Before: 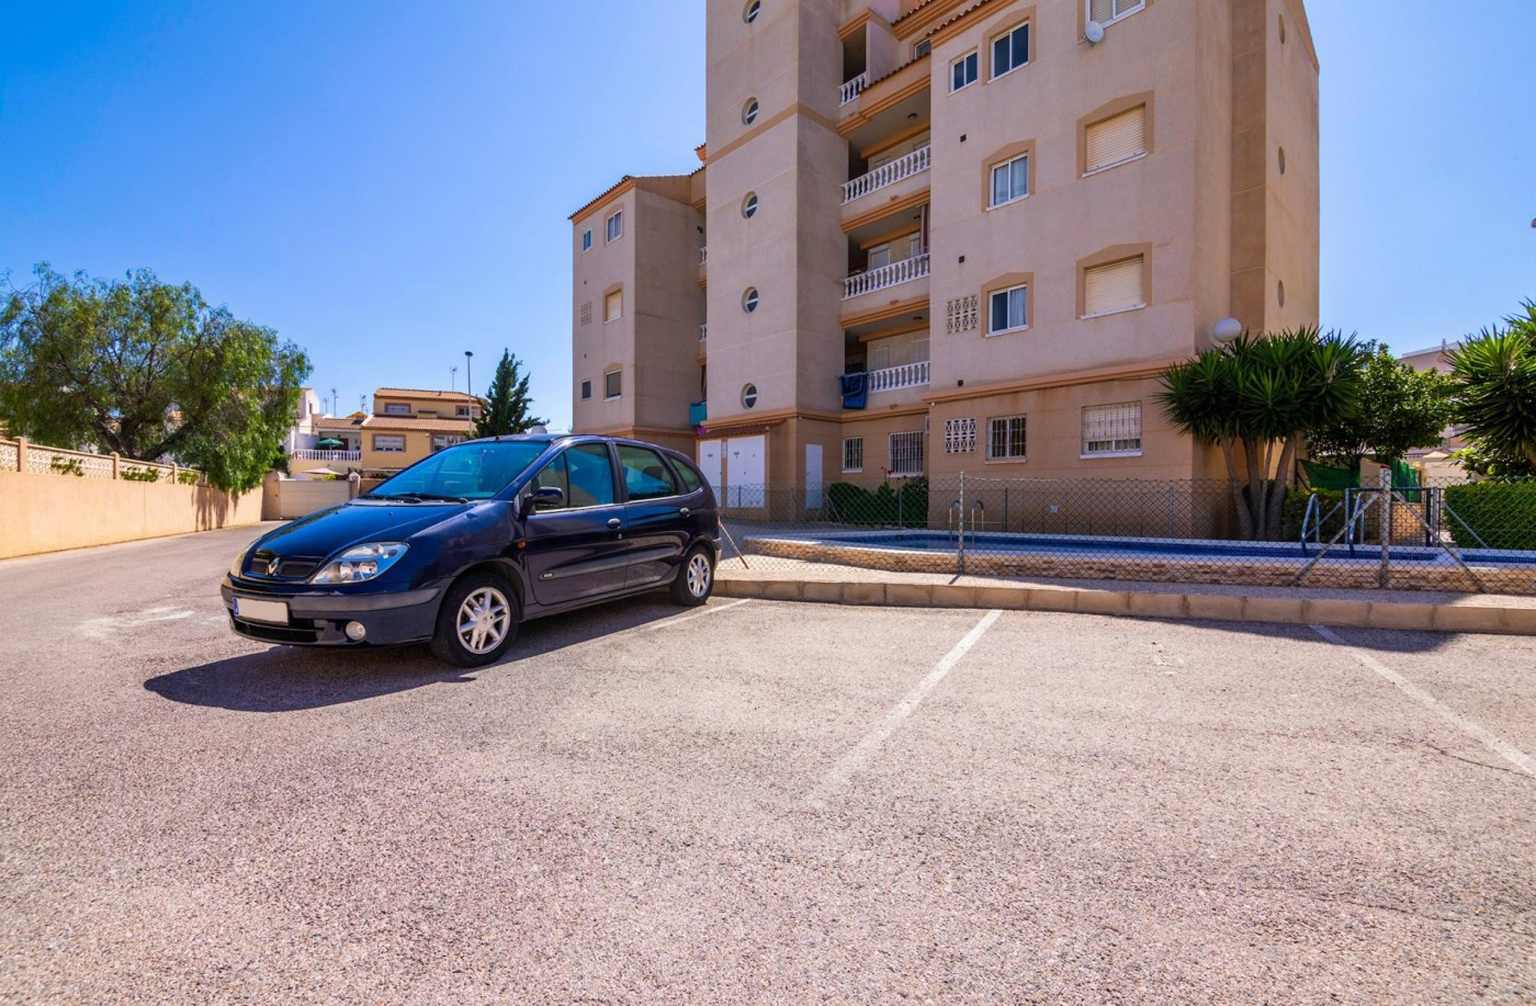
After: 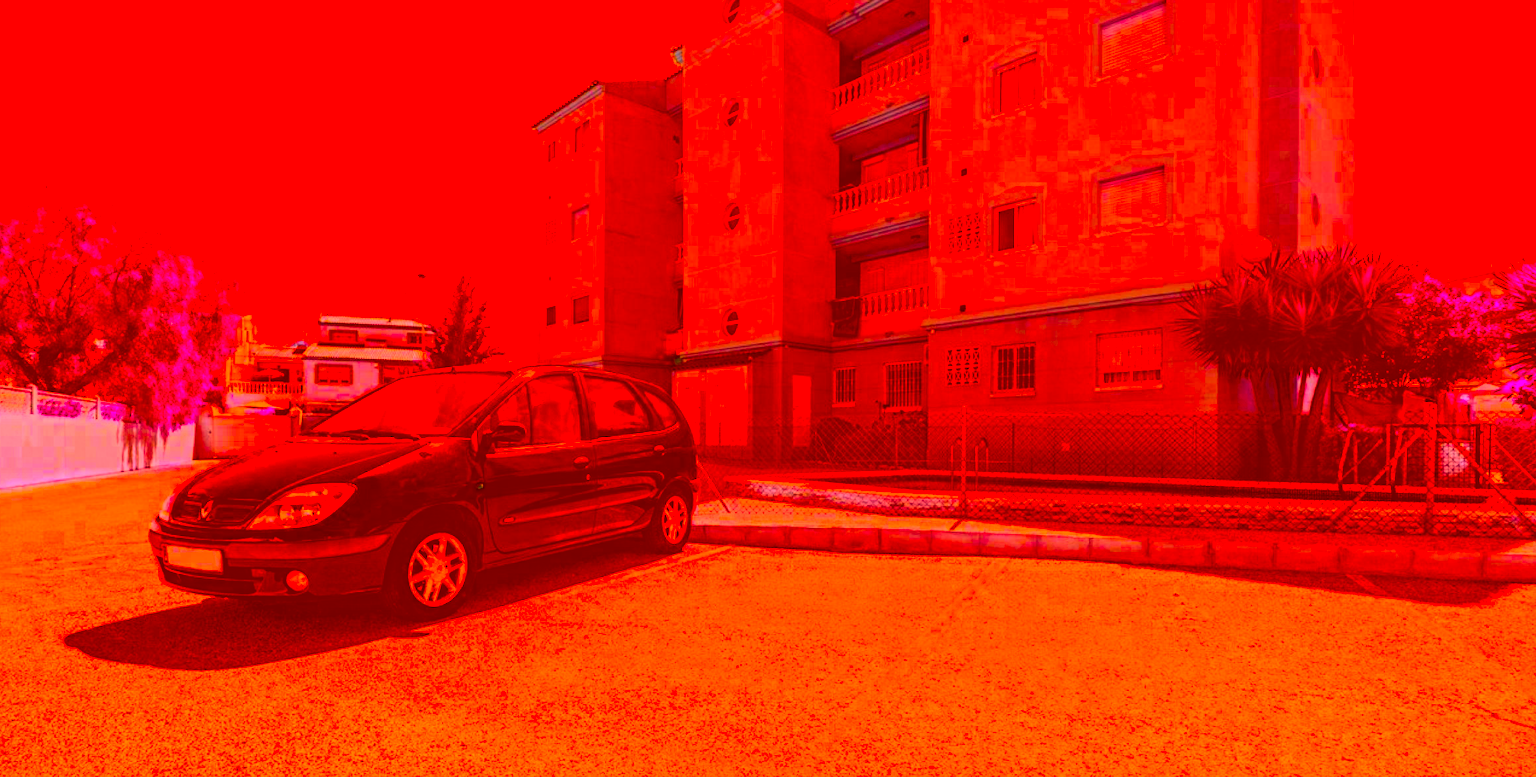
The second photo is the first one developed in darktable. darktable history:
crop: left 5.596%, top 10.314%, right 3.534%, bottom 19.395%
tone curve: curves: ch0 [(0, 0.029) (0.099, 0.082) (0.264, 0.253) (0.447, 0.481) (0.678, 0.721) (0.828, 0.857) (0.992, 0.94)]; ch1 [(0, 0) (0.311, 0.266) (0.411, 0.374) (0.481, 0.458) (0.501, 0.499) (0.514, 0.512) (0.575, 0.577) (0.643, 0.648) (0.682, 0.674) (0.802, 0.812) (1, 1)]; ch2 [(0, 0) (0.259, 0.207) (0.323, 0.311) (0.376, 0.353) (0.463, 0.456) (0.498, 0.498) (0.524, 0.512) (0.574, 0.582) (0.648, 0.653) (0.768, 0.728) (1, 1)], color space Lab, independent channels, preserve colors none
color correction: highlights a* -39.68, highlights b* -40, shadows a* -40, shadows b* -40, saturation -3
